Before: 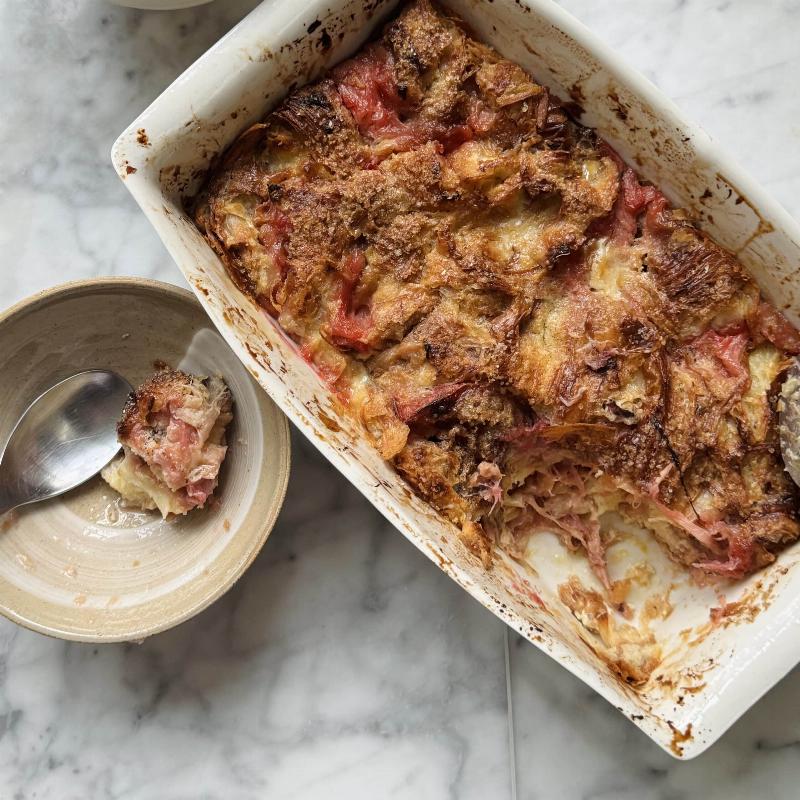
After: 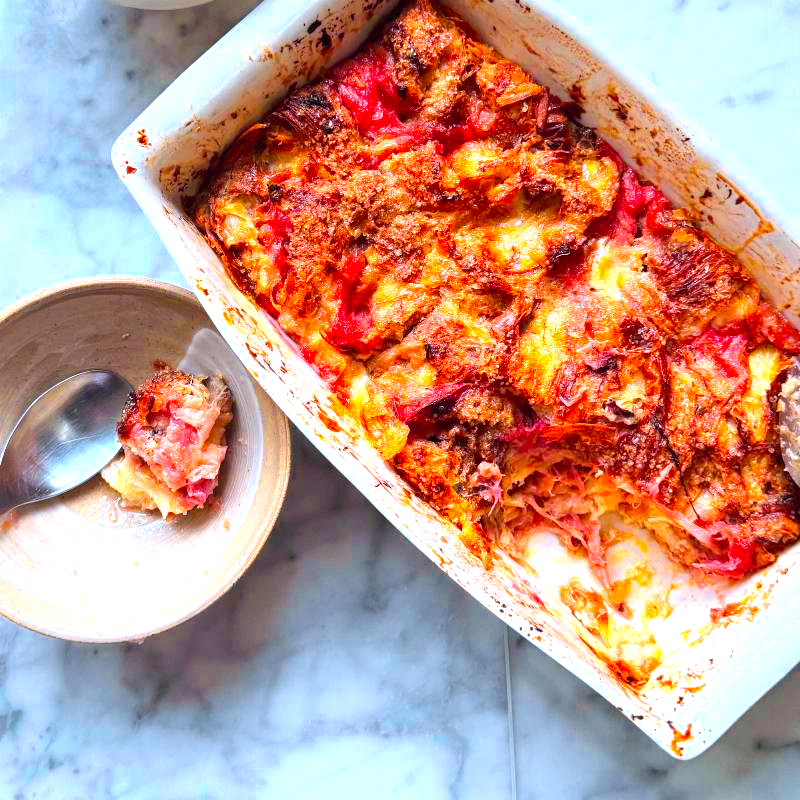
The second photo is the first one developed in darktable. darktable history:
color calibration: output R [1.422, -0.35, -0.252, 0], output G [-0.238, 1.259, -0.084, 0], output B [-0.081, -0.196, 1.58, 0], output brightness [0.49, 0.671, -0.57, 0], illuminant same as pipeline (D50), adaptation none (bypass), saturation algorithm version 1 (2020)
color balance: lift [1, 1.001, 0.999, 1.001], gamma [1, 1.004, 1.007, 0.993], gain [1, 0.991, 0.987, 1.013], contrast 7.5%, contrast fulcrum 10%, output saturation 115%
